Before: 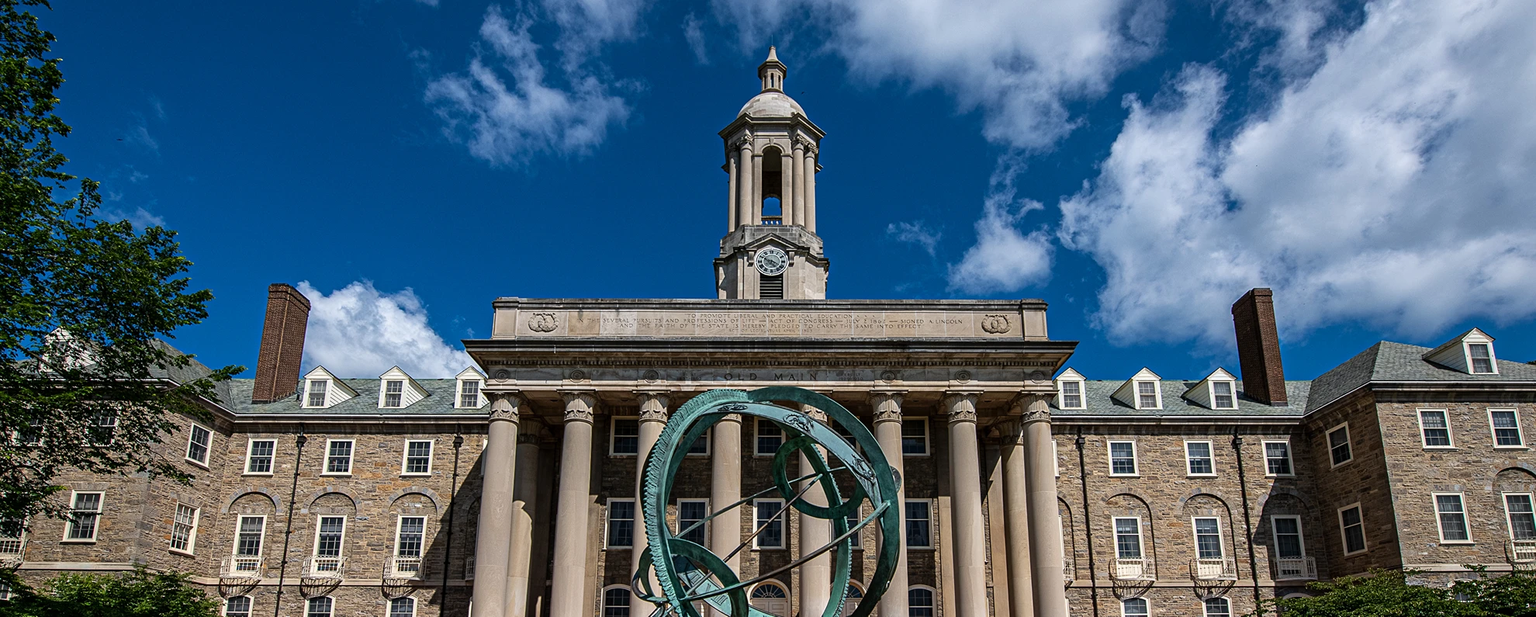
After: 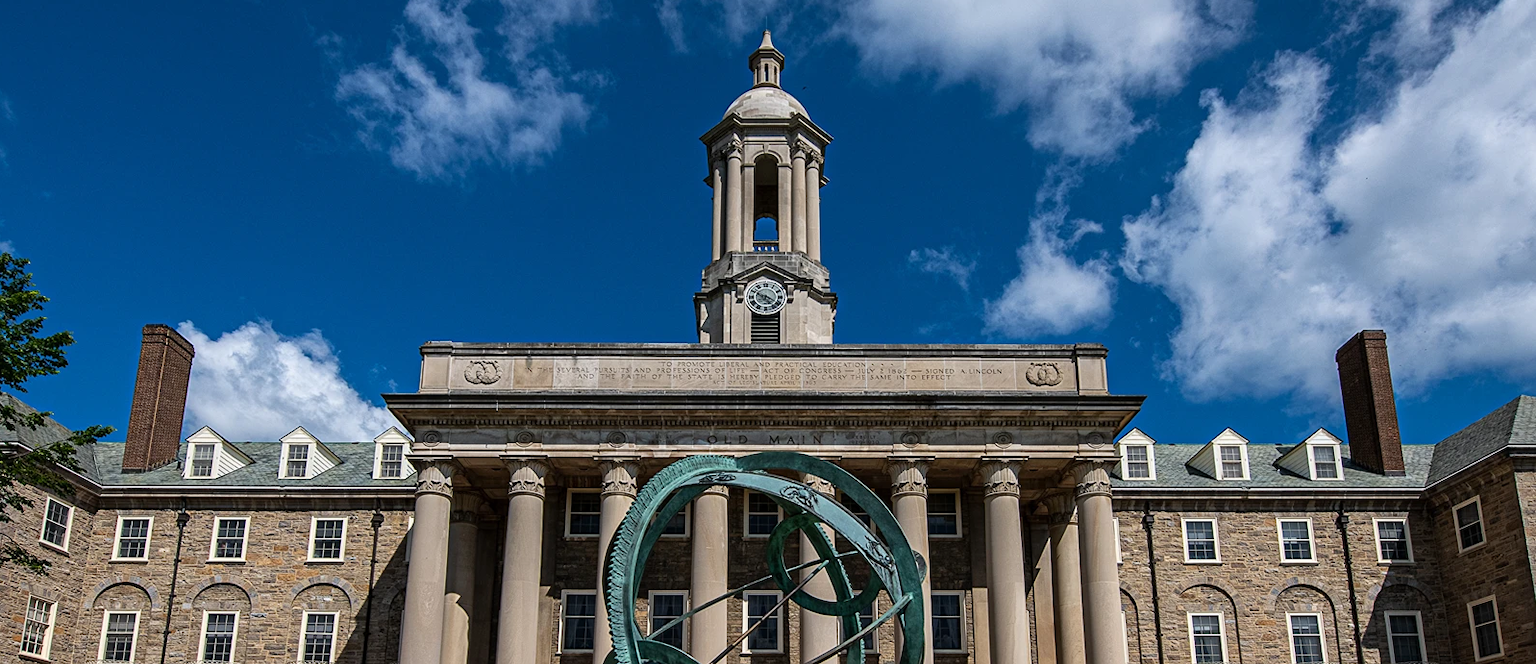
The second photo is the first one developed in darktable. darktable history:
crop: left 10.009%, top 3.574%, right 9.234%, bottom 9.383%
